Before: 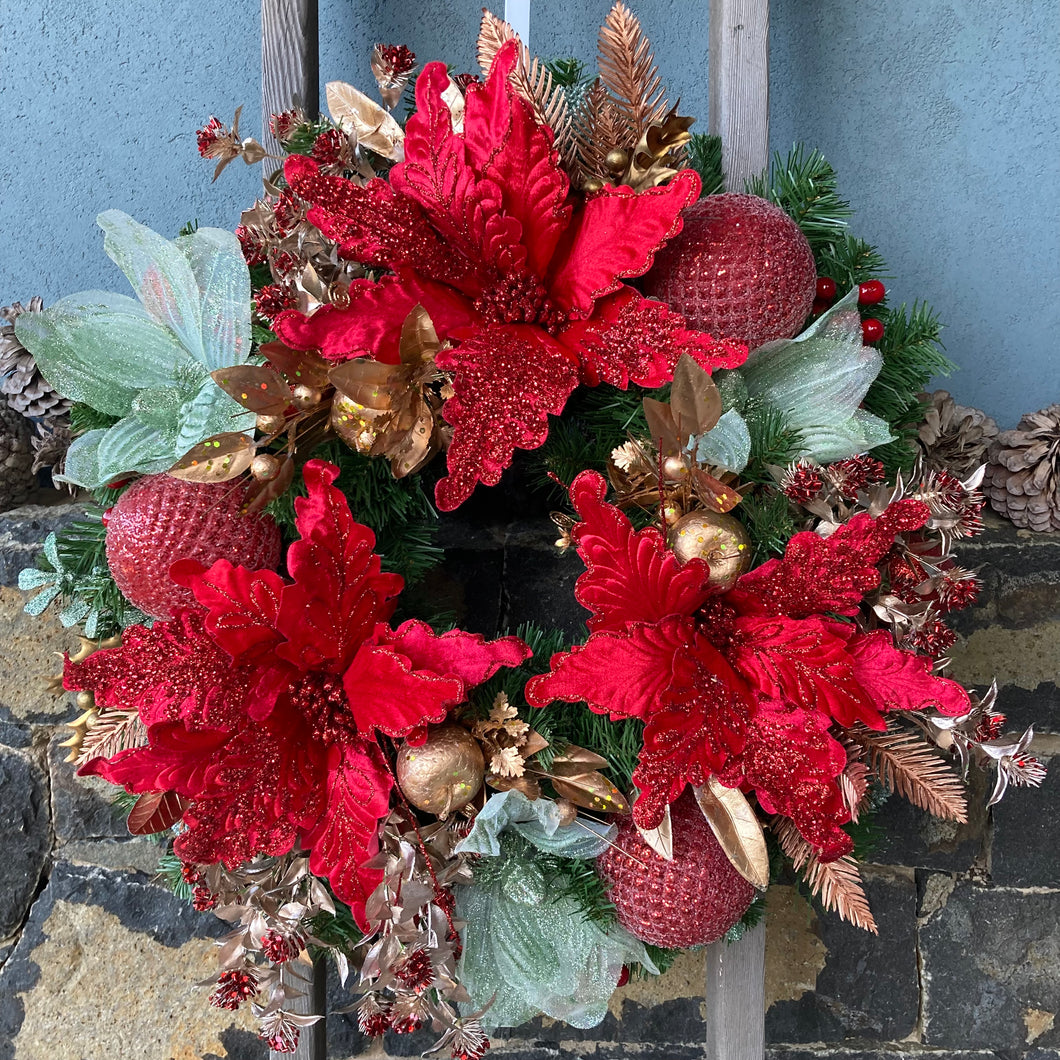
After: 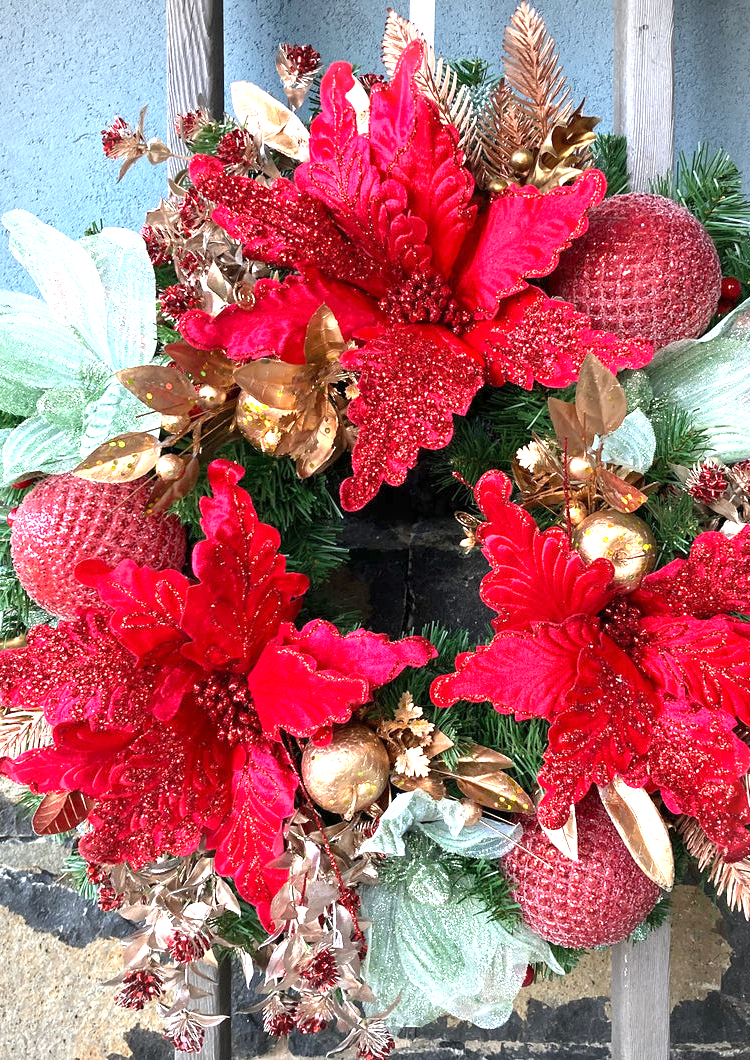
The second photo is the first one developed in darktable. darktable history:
exposure: exposure 1.262 EV, compensate highlight preservation false
crop and rotate: left 9.034%, right 20.17%
vignetting: brightness -0.575
